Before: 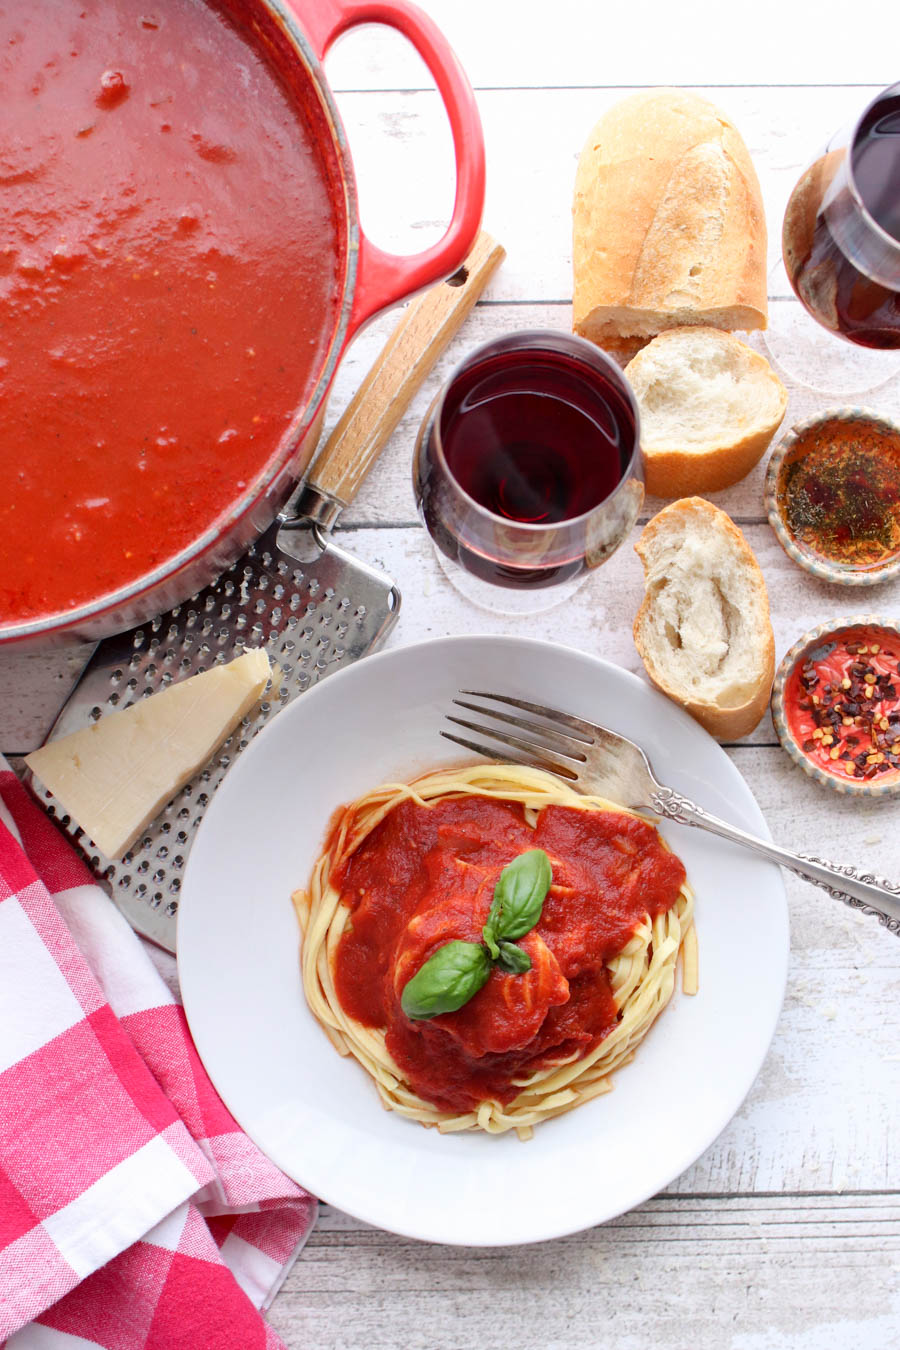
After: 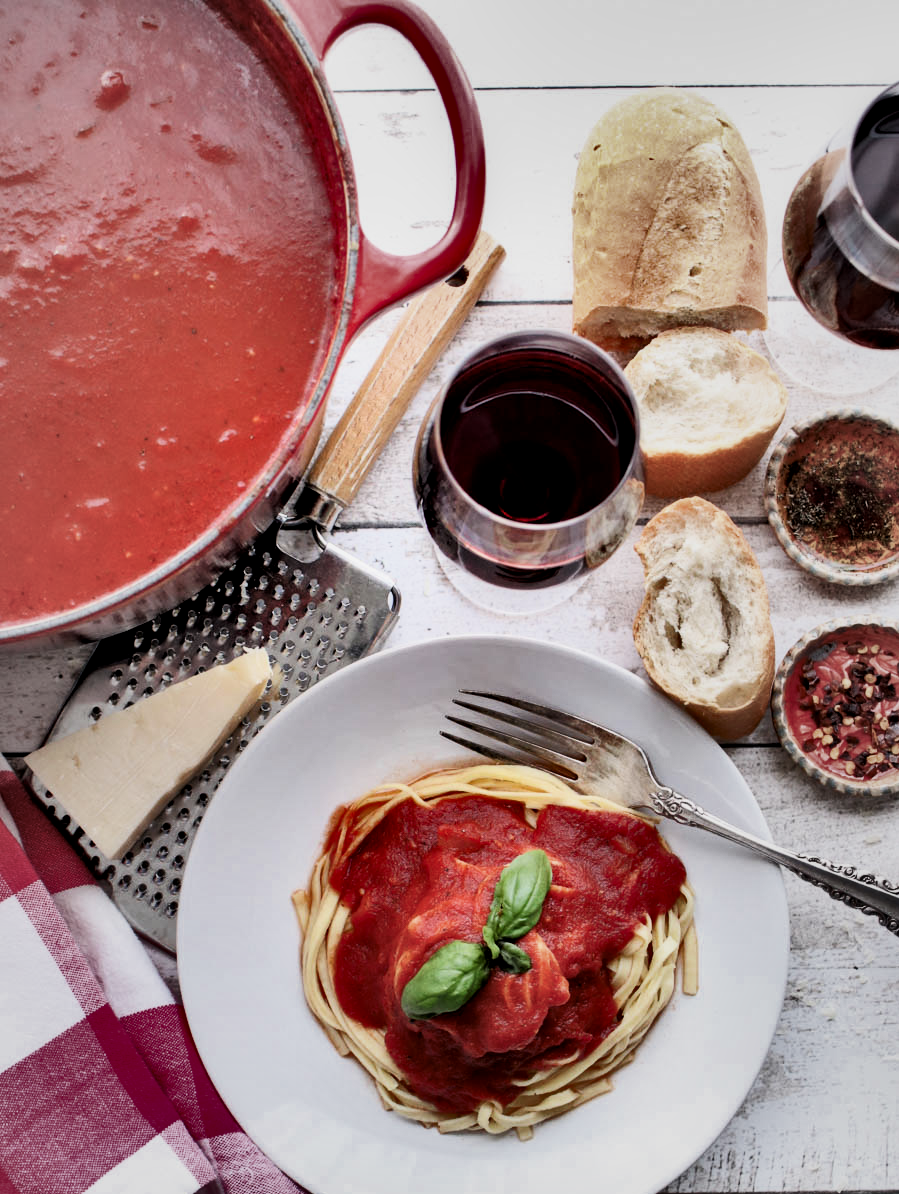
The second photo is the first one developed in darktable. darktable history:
shadows and highlights: shadows 19.13, highlights -83.41, soften with gaussian
filmic rgb: black relative exposure -5.42 EV, white relative exposure 2.85 EV, dynamic range scaling -37.73%, hardness 4, contrast 1.605, highlights saturation mix -0.93%
local contrast: highlights 61%, shadows 106%, detail 107%, midtone range 0.529
rotate and perspective: automatic cropping original format, crop left 0, crop top 0
crop and rotate: top 0%, bottom 11.49%
vignetting: fall-off start 18.21%, fall-off radius 137.95%, brightness -0.207, center (-0.078, 0.066), width/height ratio 0.62, shape 0.59
